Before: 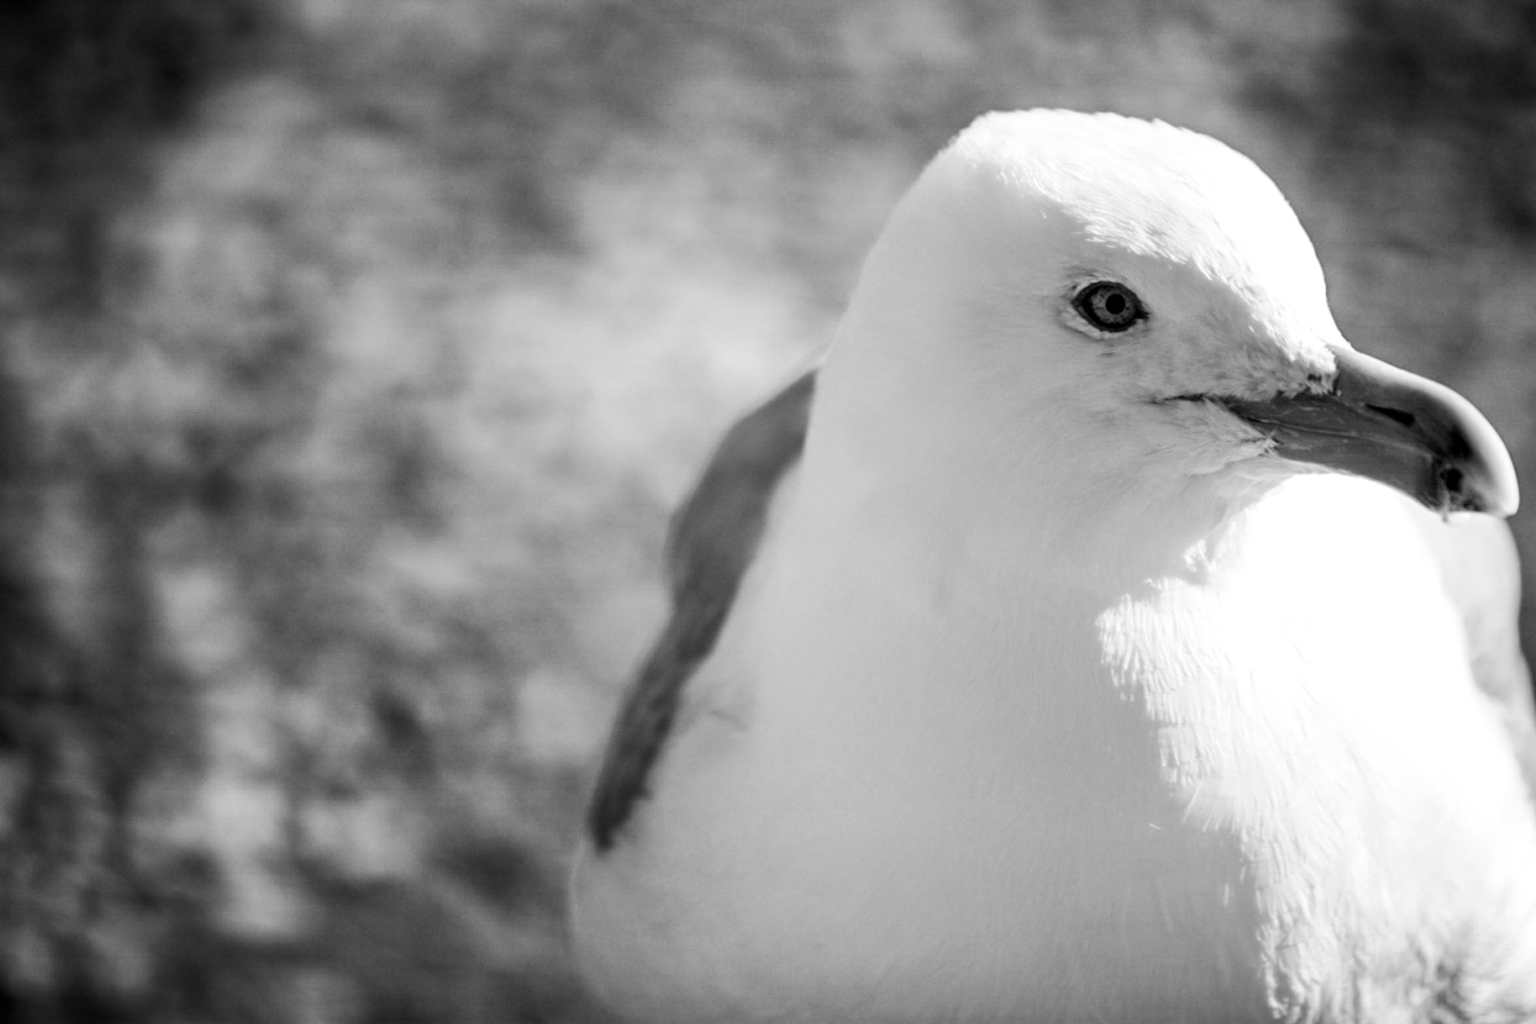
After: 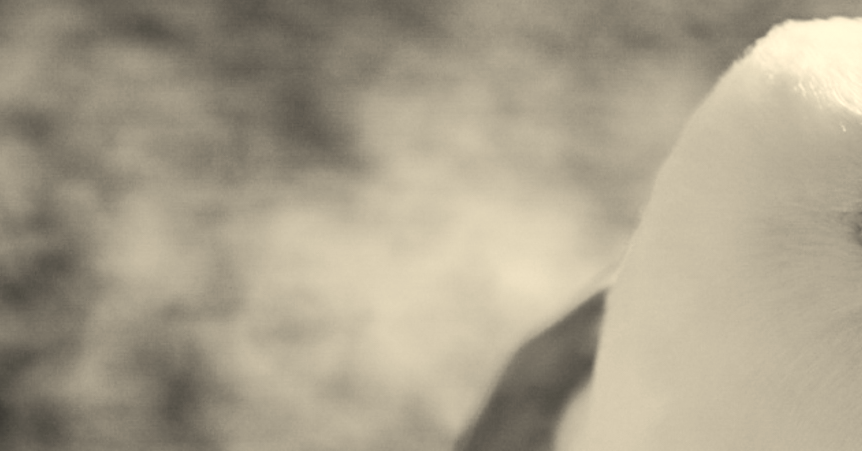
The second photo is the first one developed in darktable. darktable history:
color correction: highlights a* 1.39, highlights b* 17.83
crop: left 15.306%, top 9.065%, right 30.789%, bottom 48.638%
